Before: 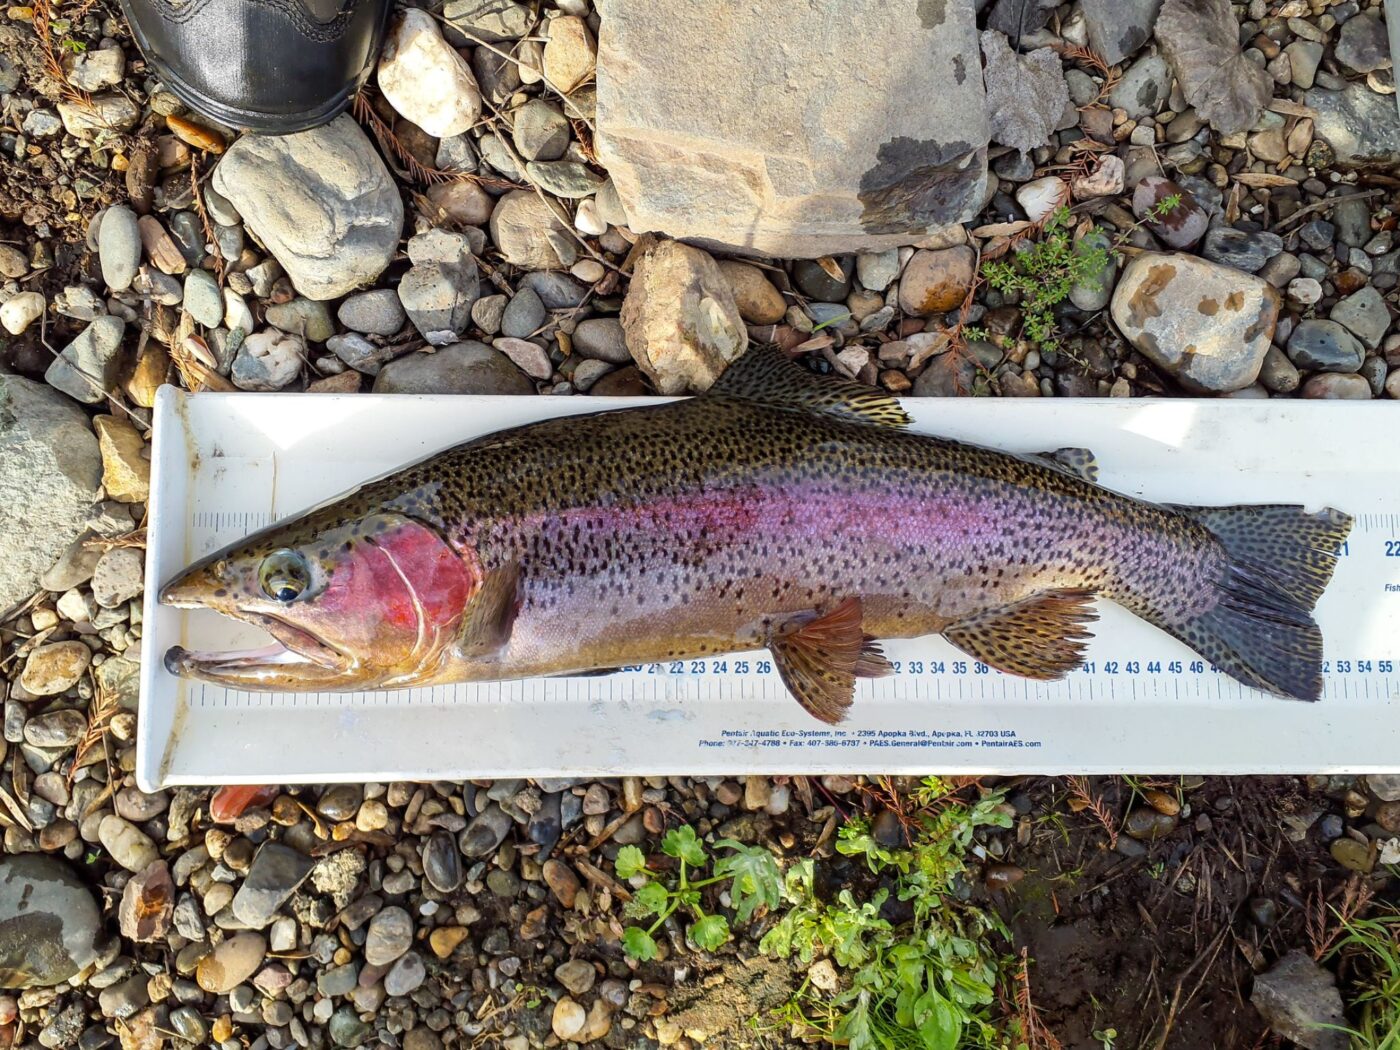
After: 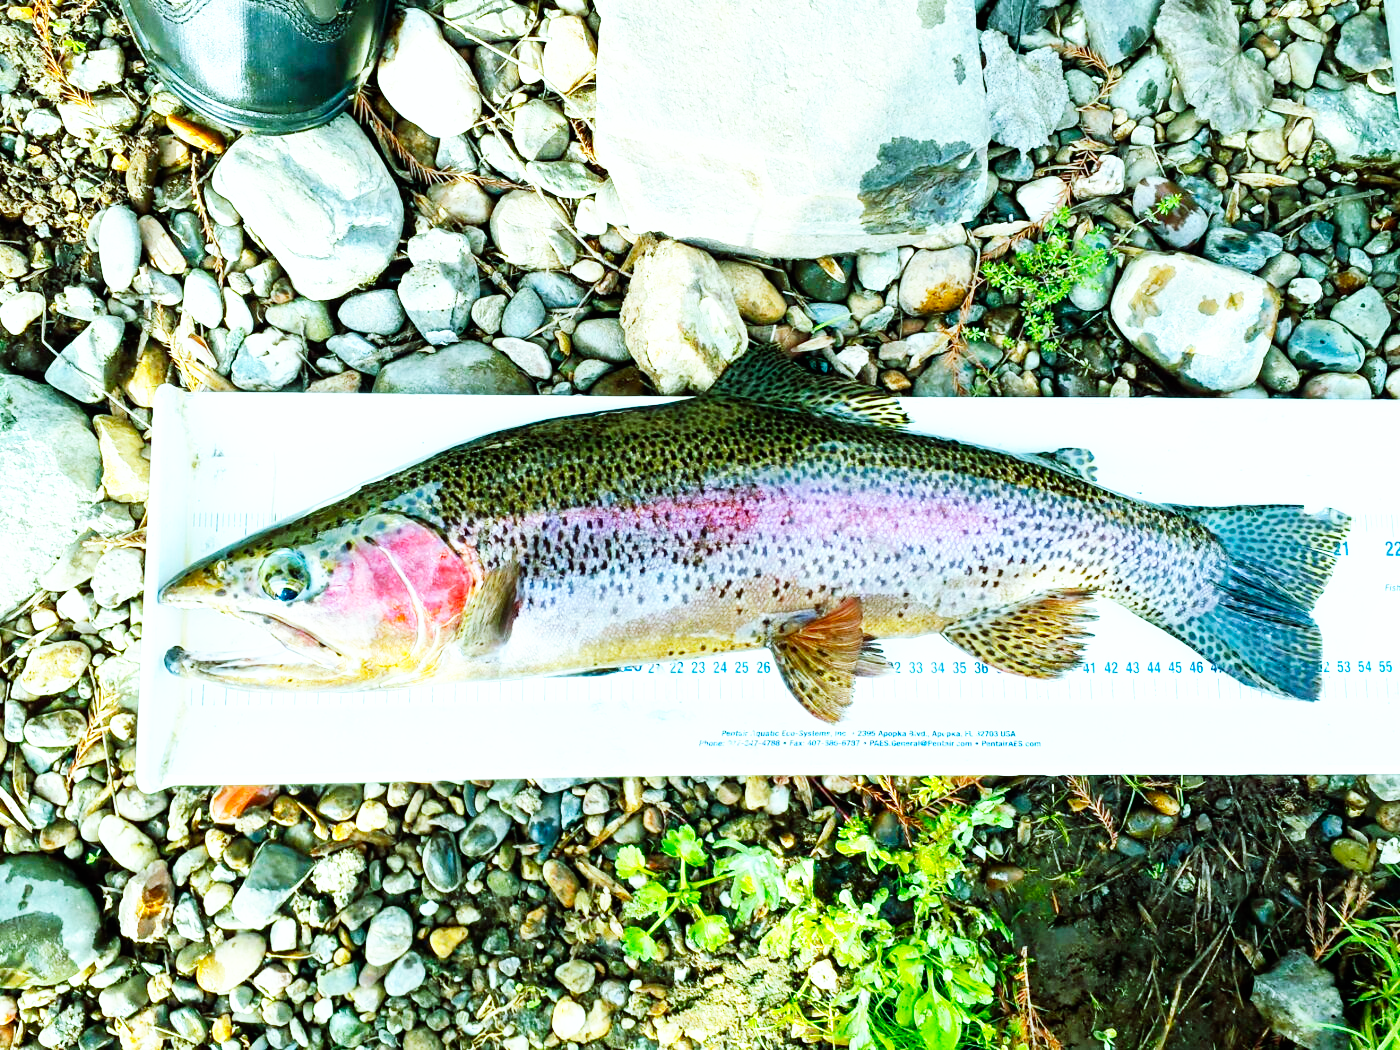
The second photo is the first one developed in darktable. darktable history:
base curve: curves: ch0 [(0, 0) (0.007, 0.004) (0.027, 0.03) (0.046, 0.07) (0.207, 0.54) (0.442, 0.872) (0.673, 0.972) (1, 1)], preserve colors none
white balance: red 0.925, blue 1.046
exposure: black level correction 0.001, exposure 0.5 EV, compensate exposure bias true, compensate highlight preservation false
color balance rgb: shadows lift › chroma 11.71%, shadows lift › hue 133.46°, highlights gain › chroma 4%, highlights gain › hue 200.2°, perceptual saturation grading › global saturation 18.05%
